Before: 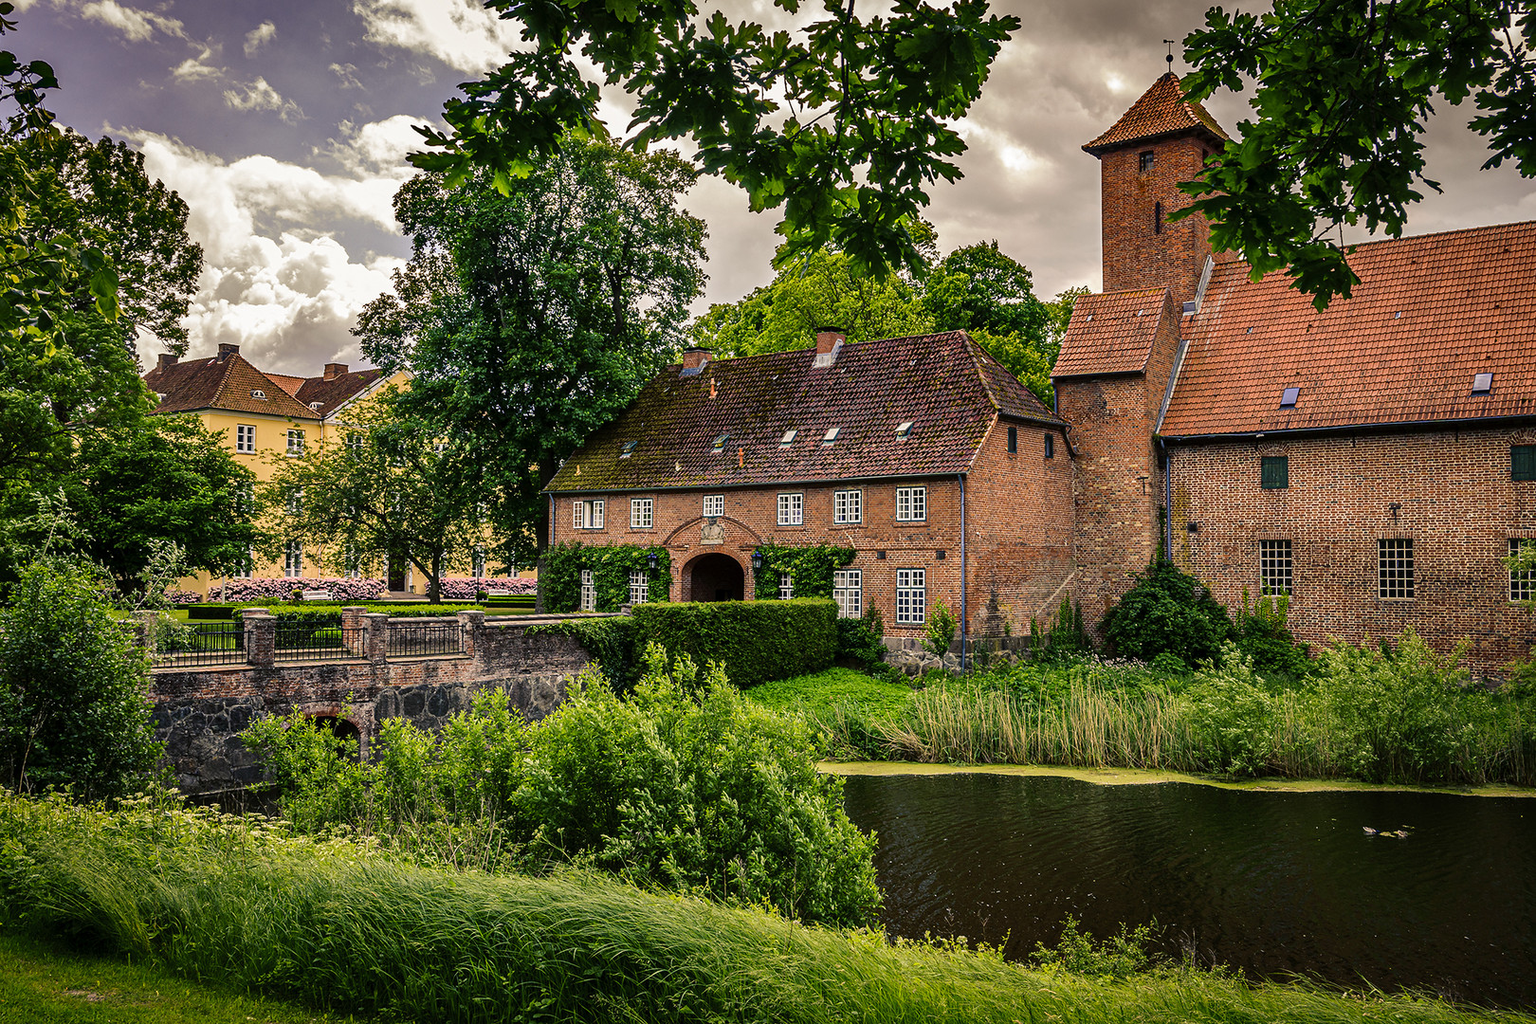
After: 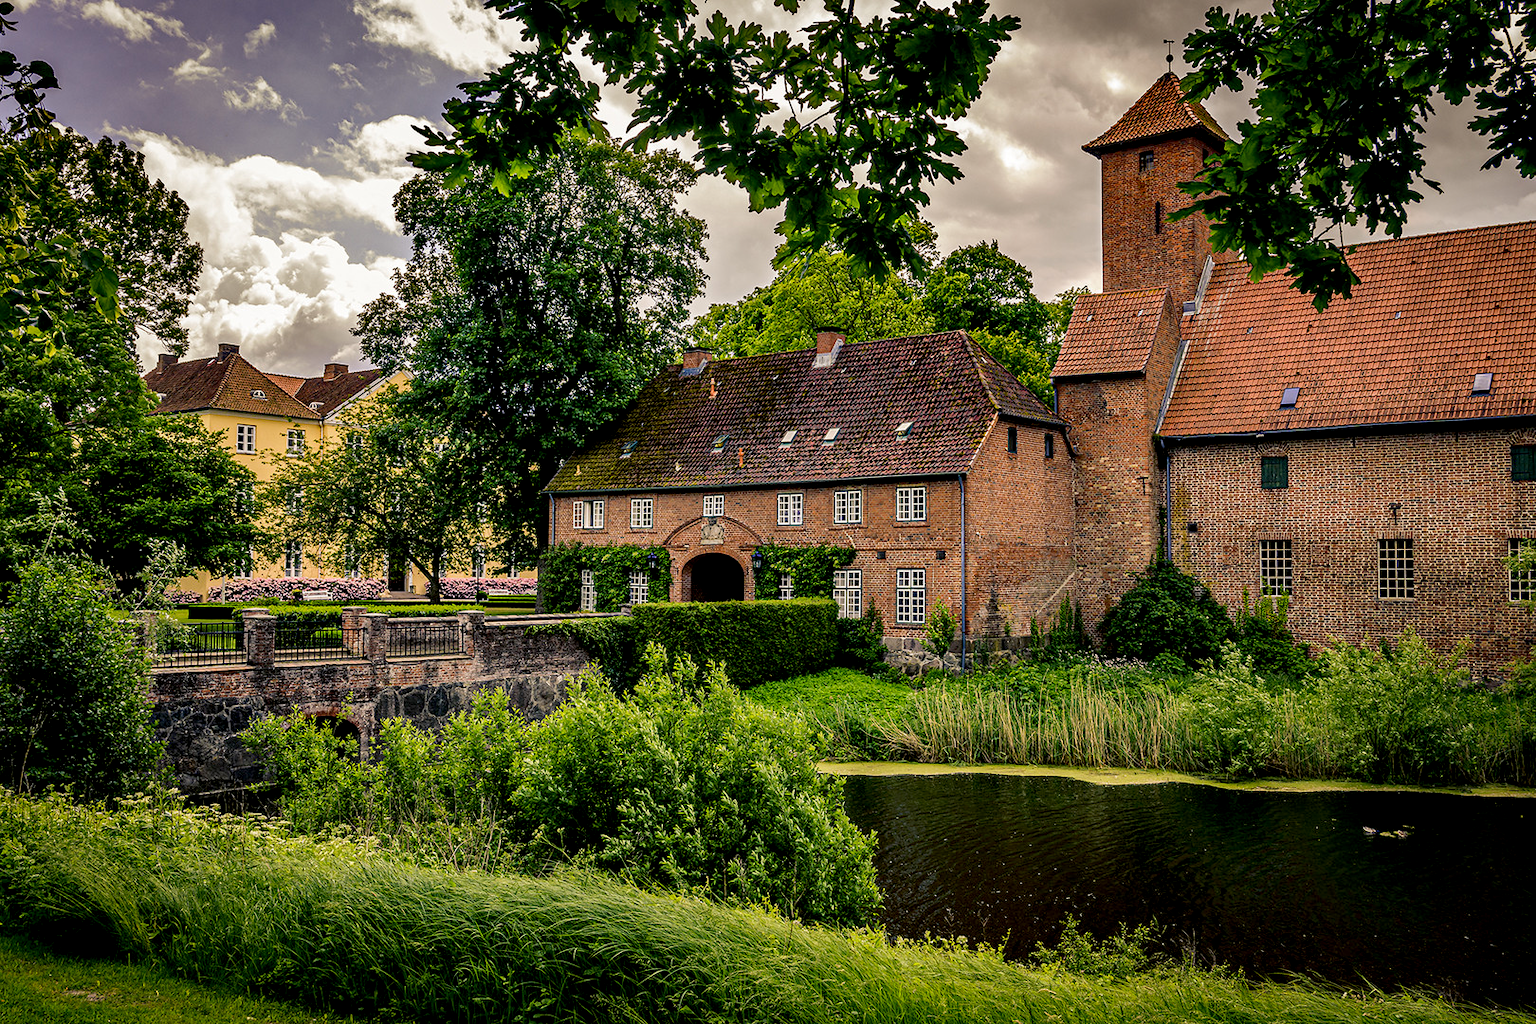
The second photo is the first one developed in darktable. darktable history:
exposure: black level correction 0.009, exposure 0.016 EV, compensate exposure bias true, compensate highlight preservation false
